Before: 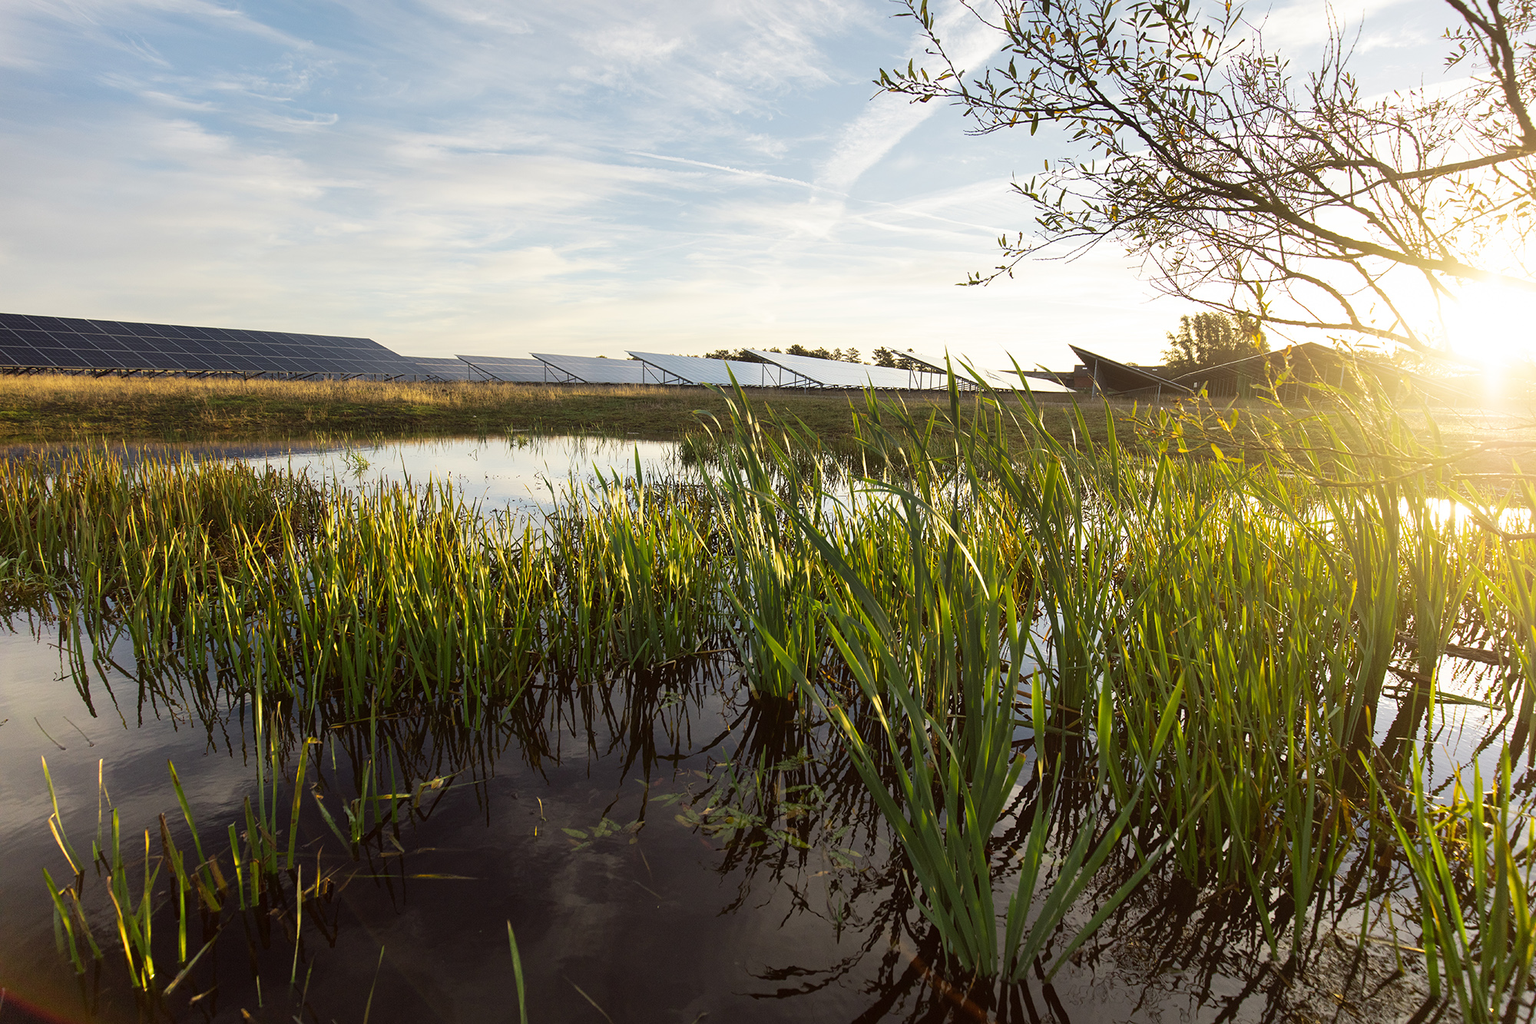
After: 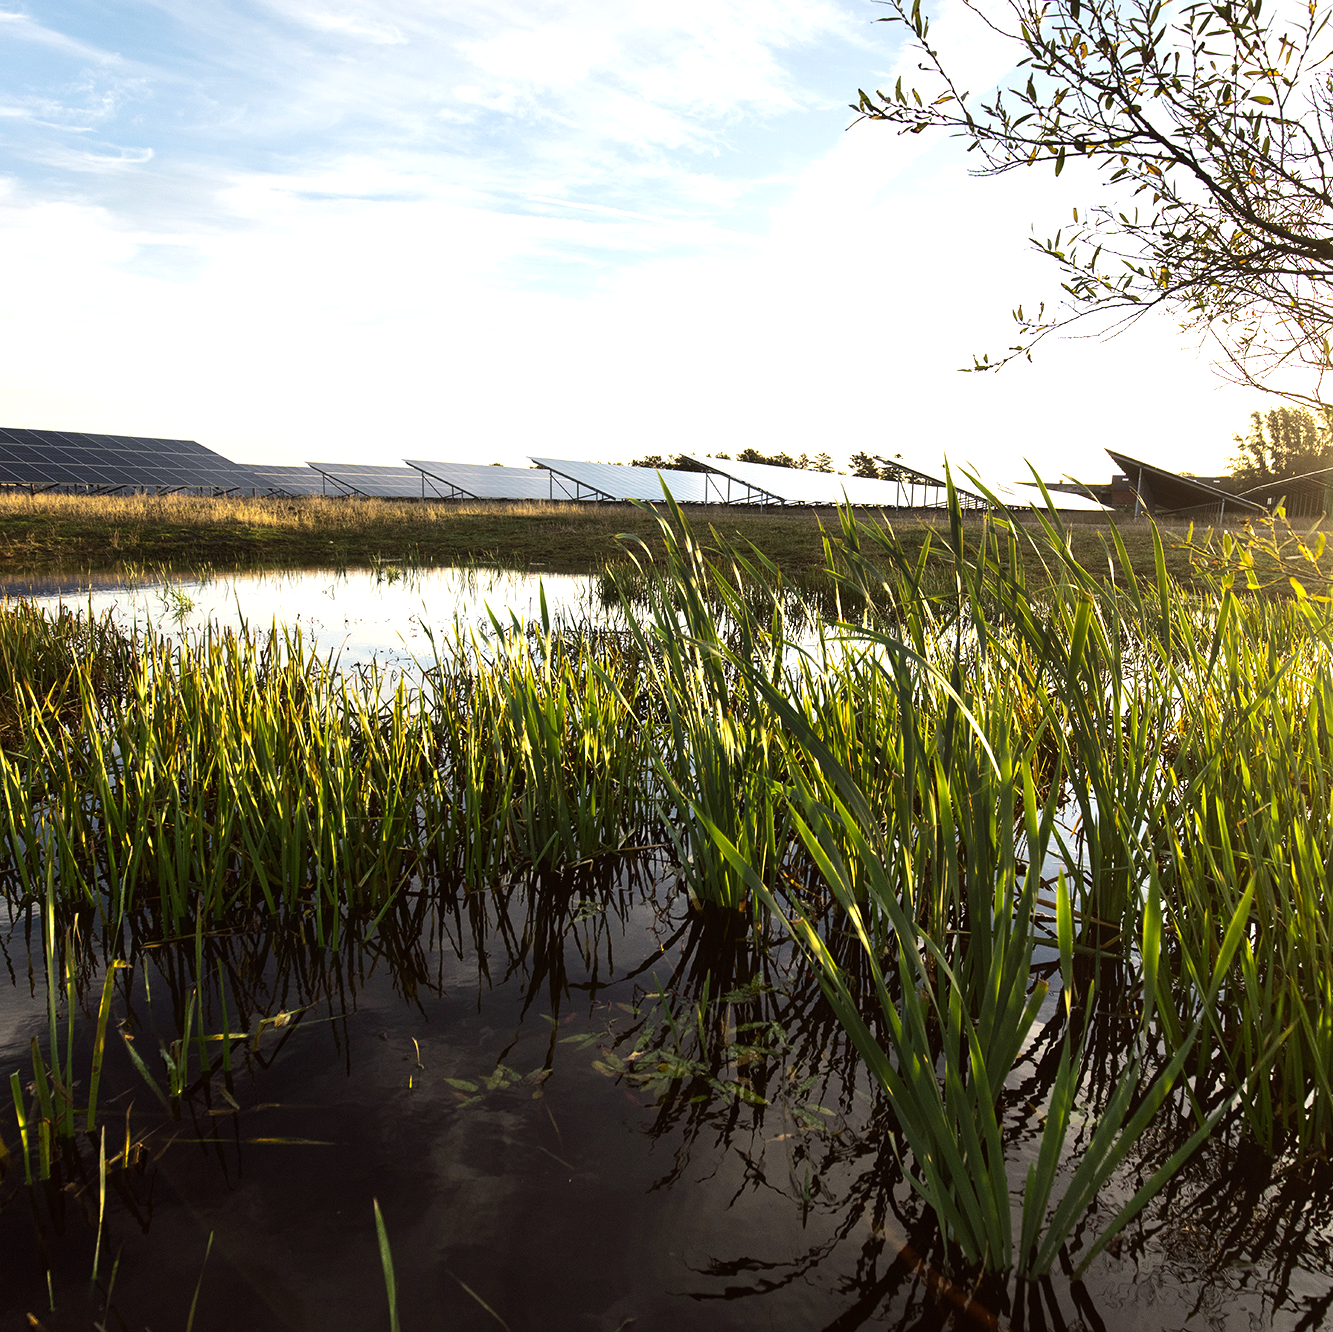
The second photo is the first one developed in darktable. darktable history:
crop and rotate: left 14.385%, right 18.948%
tone equalizer: -8 EV -0.75 EV, -7 EV -0.7 EV, -6 EV -0.6 EV, -5 EV -0.4 EV, -3 EV 0.4 EV, -2 EV 0.6 EV, -1 EV 0.7 EV, +0 EV 0.75 EV, edges refinement/feathering 500, mask exposure compensation -1.57 EV, preserve details no
